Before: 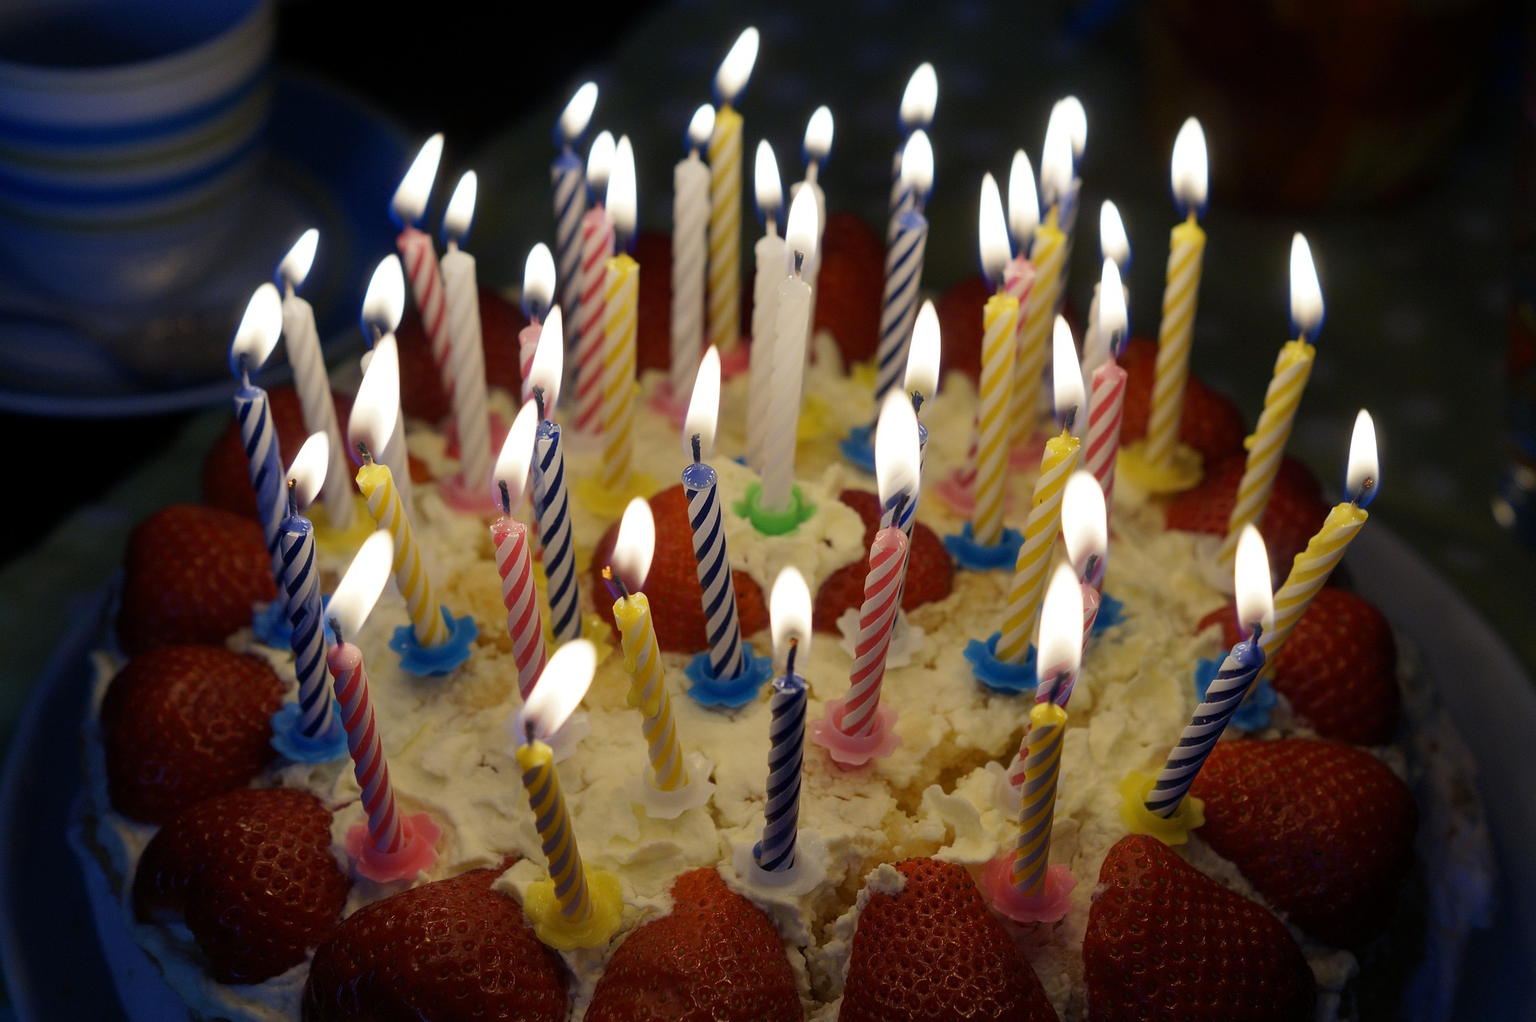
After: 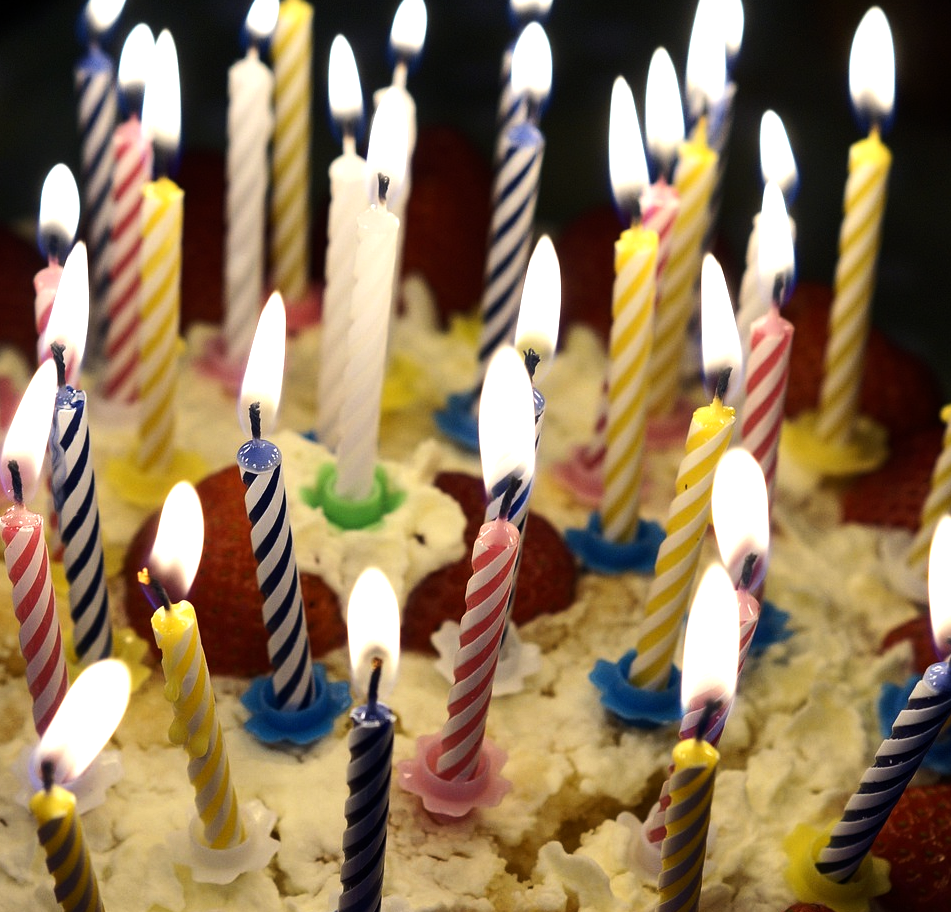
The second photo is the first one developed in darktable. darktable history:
crop: left 32.075%, top 10.976%, right 18.355%, bottom 17.596%
tone equalizer: -8 EV -1.08 EV, -7 EV -1.01 EV, -6 EV -0.867 EV, -5 EV -0.578 EV, -3 EV 0.578 EV, -2 EV 0.867 EV, -1 EV 1.01 EV, +0 EV 1.08 EV, edges refinement/feathering 500, mask exposure compensation -1.57 EV, preserve details no
